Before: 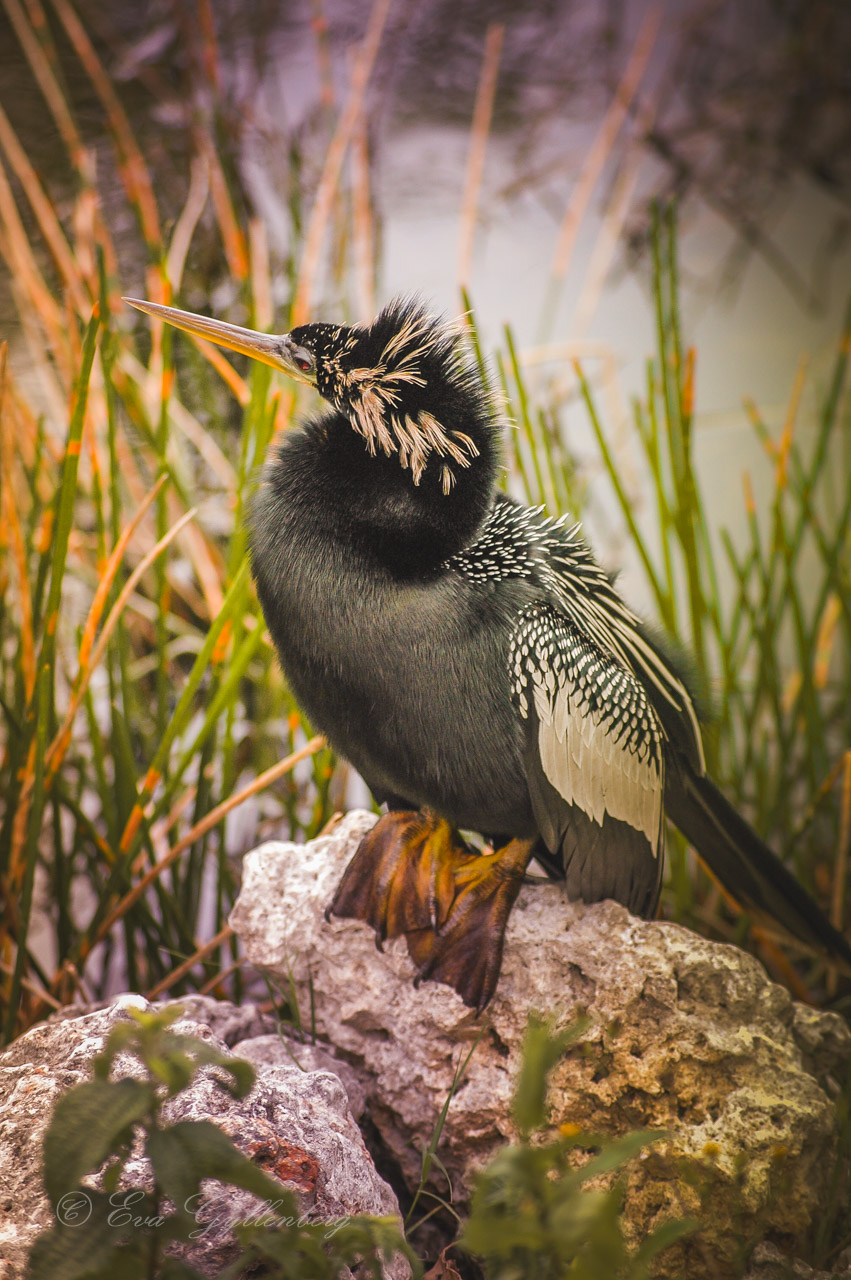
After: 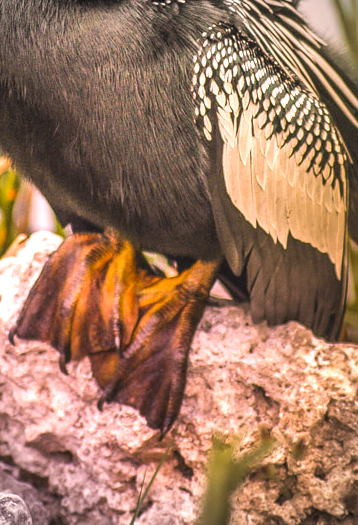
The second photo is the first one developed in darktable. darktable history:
crop: left 37.221%, top 45.169%, right 20.63%, bottom 13.777%
exposure: black level correction 0, exposure 0.7 EV, compensate exposure bias true, compensate highlight preservation false
local contrast: detail 130%
vignetting: fall-off start 71.74%
color correction: highlights a* 14.52, highlights b* 4.84
